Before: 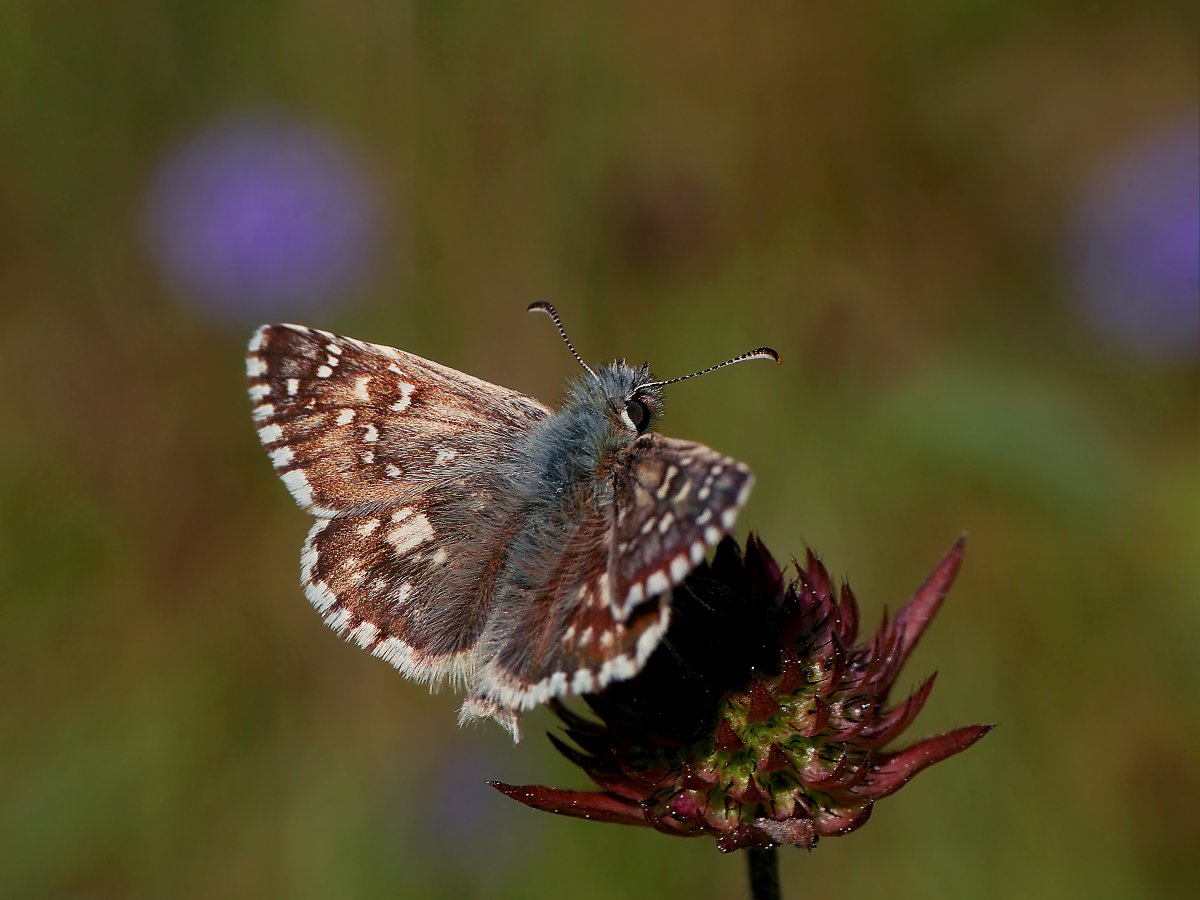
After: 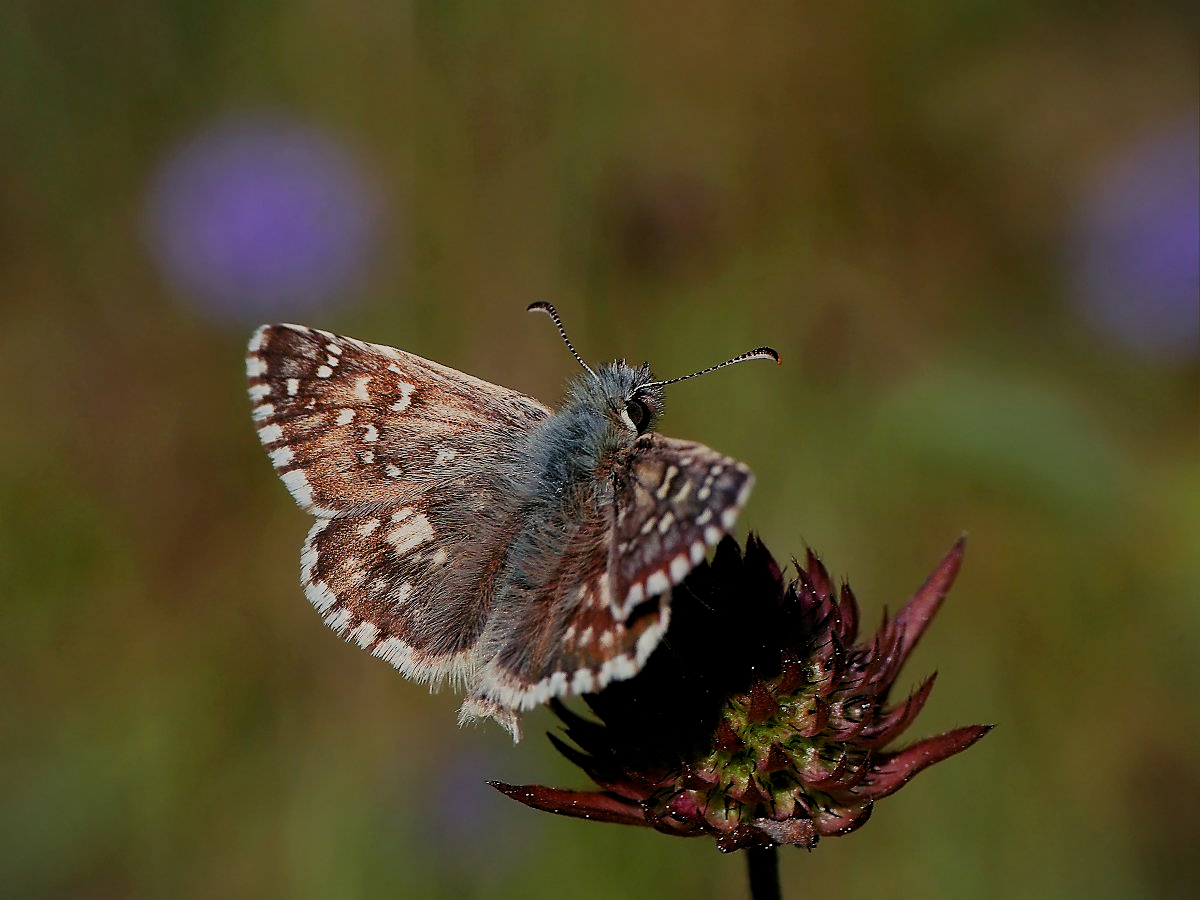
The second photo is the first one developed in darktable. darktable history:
vignetting: fall-off start 100.11%, fall-off radius 71.15%, width/height ratio 1.172, unbound false
filmic rgb: middle gray luminance 18.38%, black relative exposure -8.97 EV, white relative exposure 3.71 EV, target black luminance 0%, hardness 4.86, latitude 68.07%, contrast 0.939, highlights saturation mix 21.03%, shadows ↔ highlights balance 21.52%, iterations of high-quality reconstruction 0
sharpen: radius 1.026, threshold 0.893
